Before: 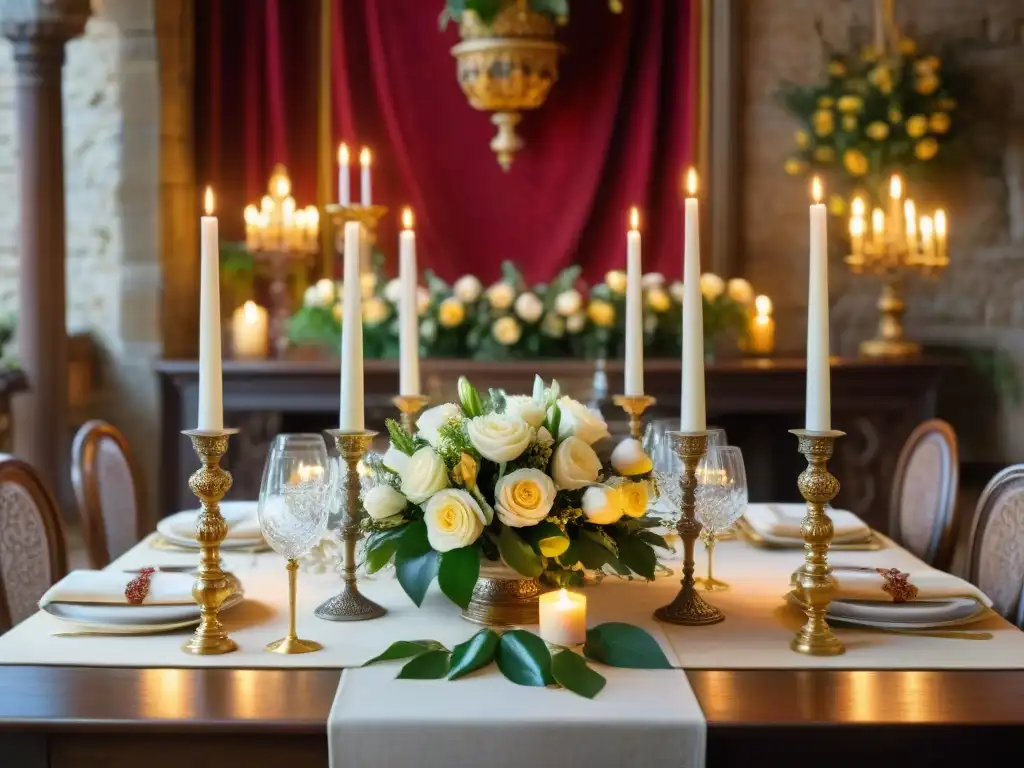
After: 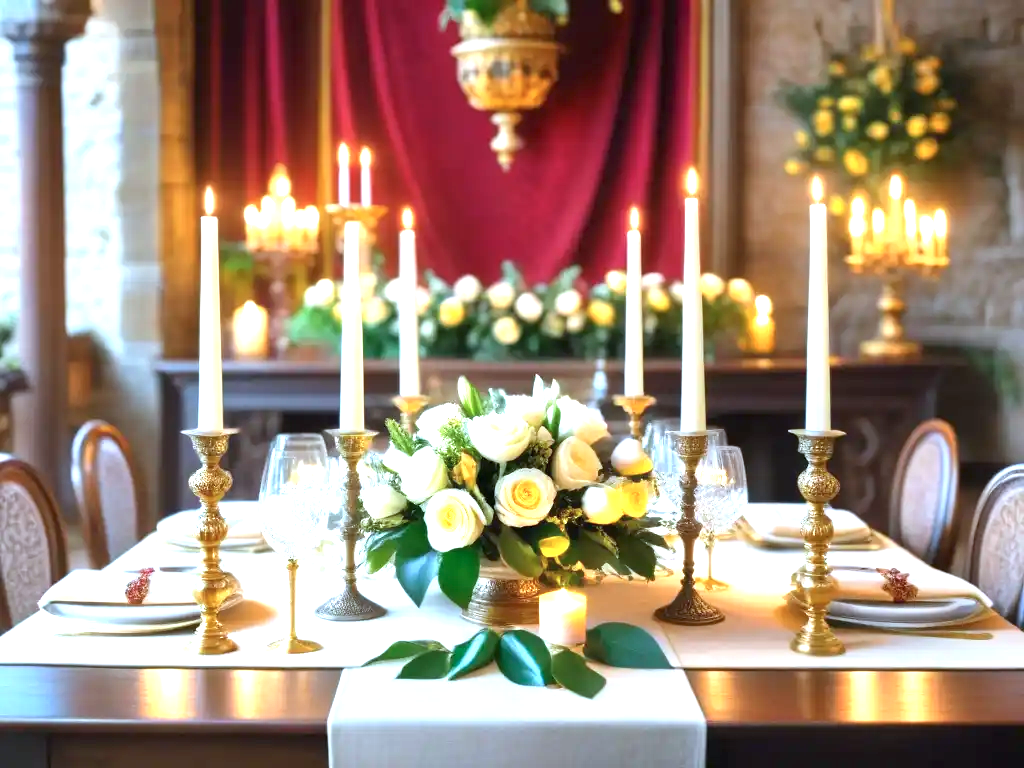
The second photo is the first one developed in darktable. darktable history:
exposure: black level correction 0, exposure 1.296 EV, compensate exposure bias true, compensate highlight preservation false
color calibration: x 0.372, y 0.386, temperature 4286.58 K
